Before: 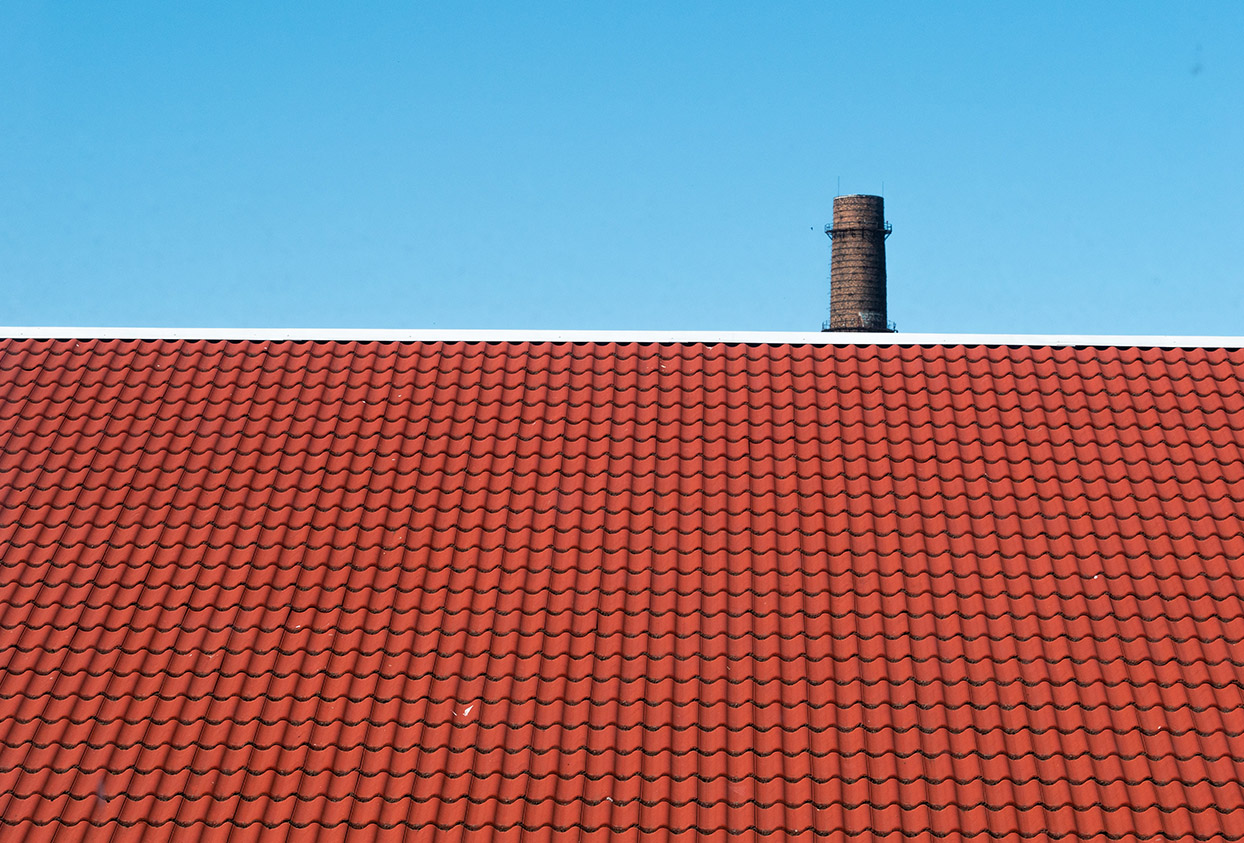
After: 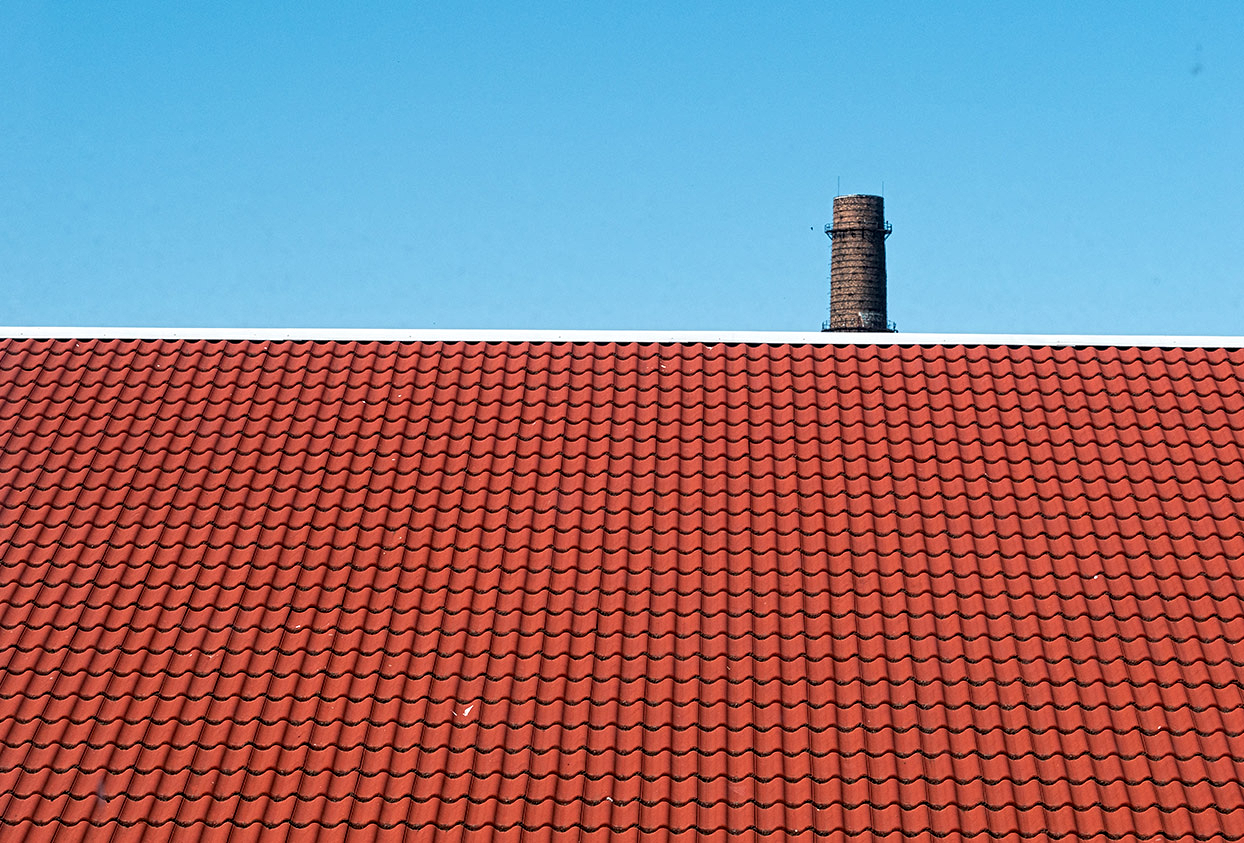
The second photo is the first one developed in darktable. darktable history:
contrast equalizer: y [[0.5, 0.5, 0.5, 0.539, 0.64, 0.611], [0.5 ×6], [0.5 ×6], [0 ×6], [0 ×6]]
